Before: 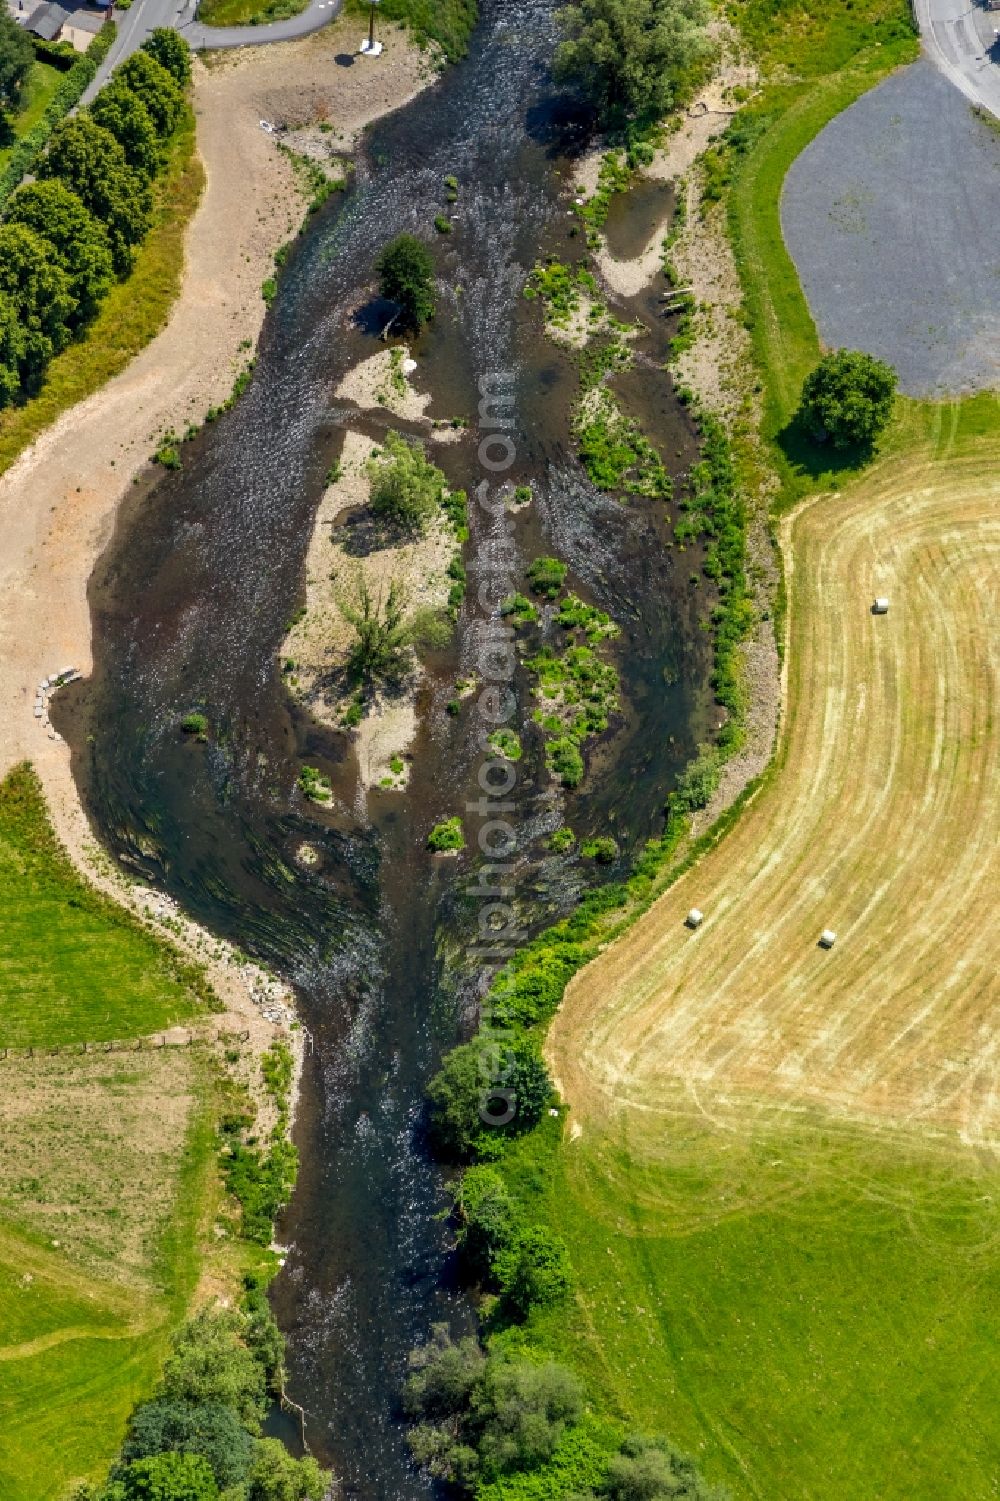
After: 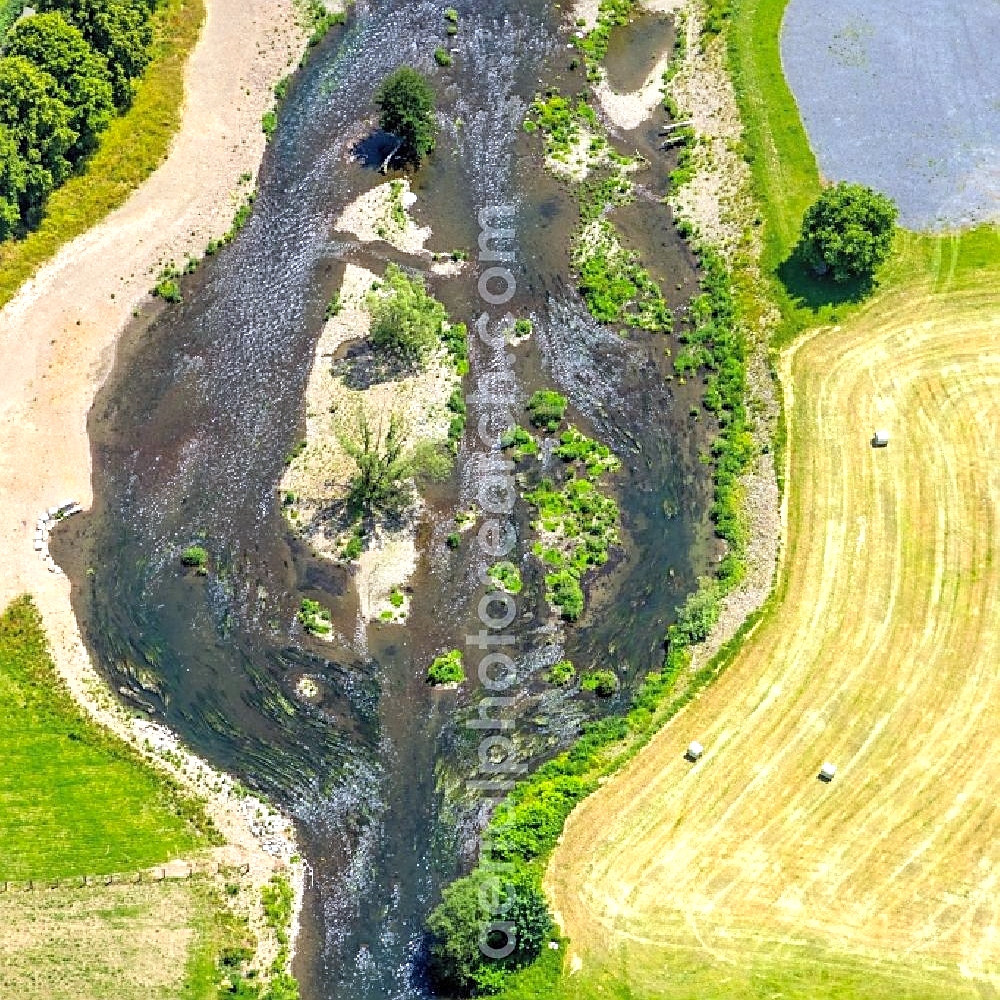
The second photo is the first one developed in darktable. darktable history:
contrast brightness saturation: brightness 0.15
crop: top 11.166%, bottom 22.168%
white balance: red 0.954, blue 1.079
color correction: saturation 1.11
exposure: exposure 0.661 EV, compensate highlight preservation false
sharpen: on, module defaults
